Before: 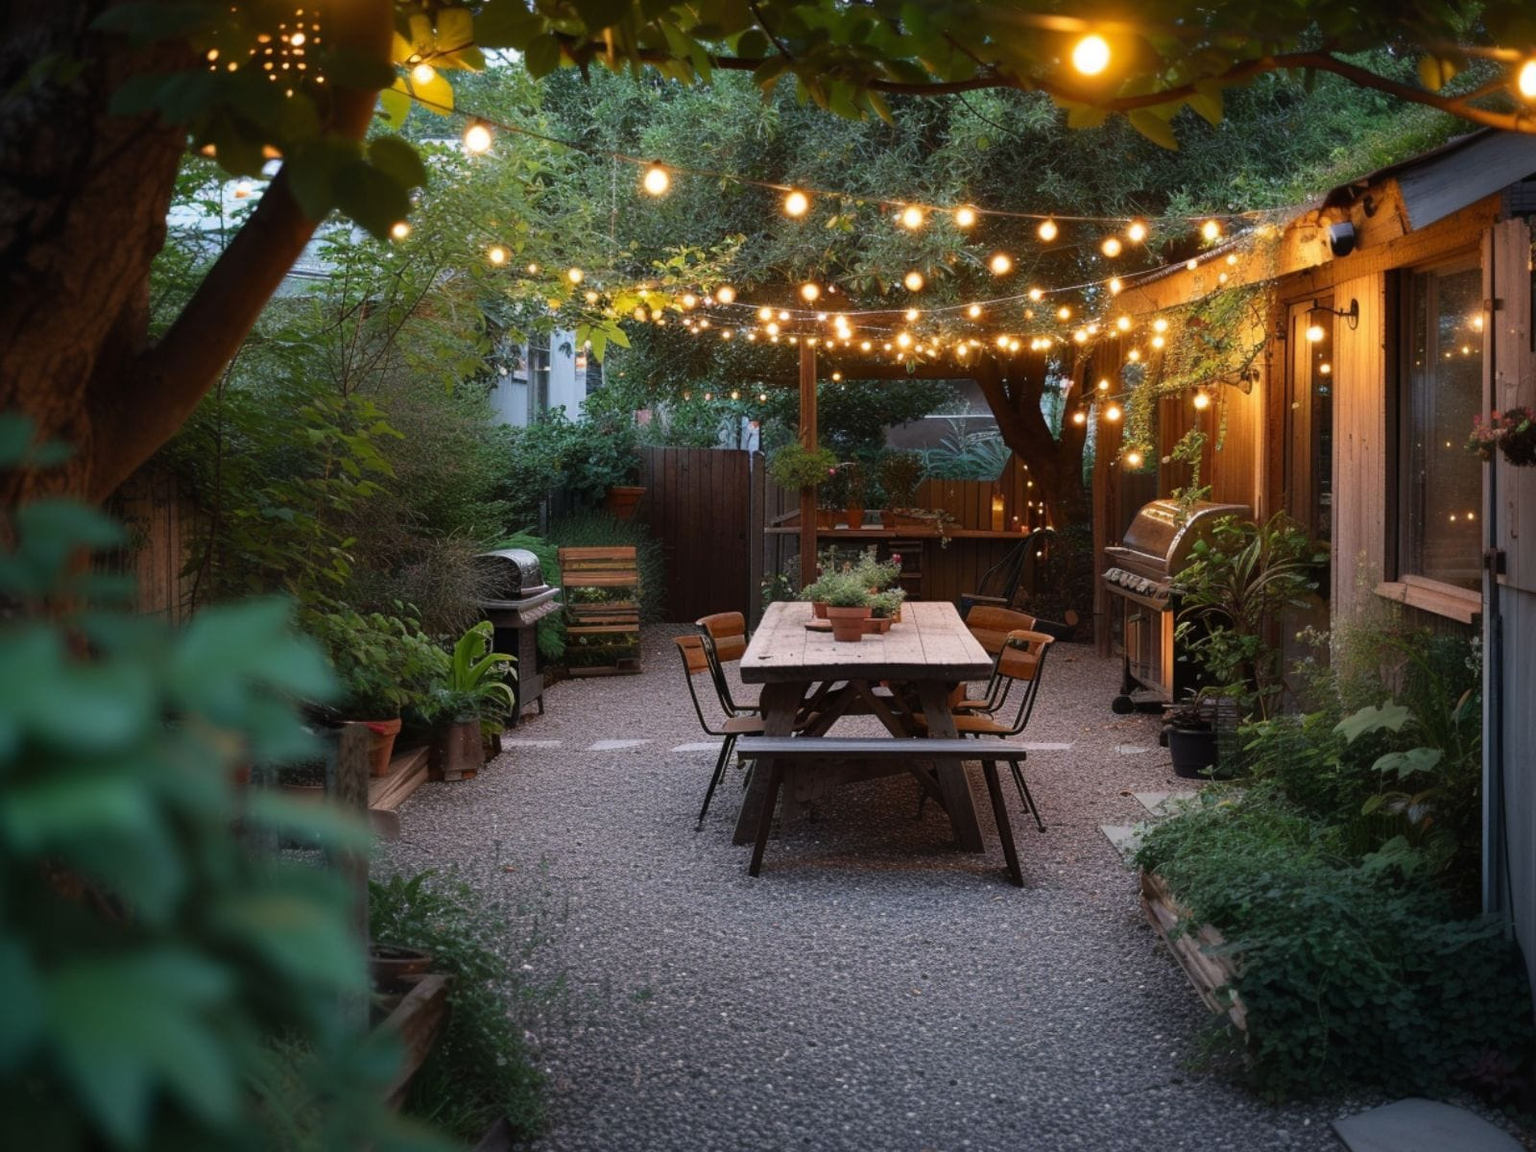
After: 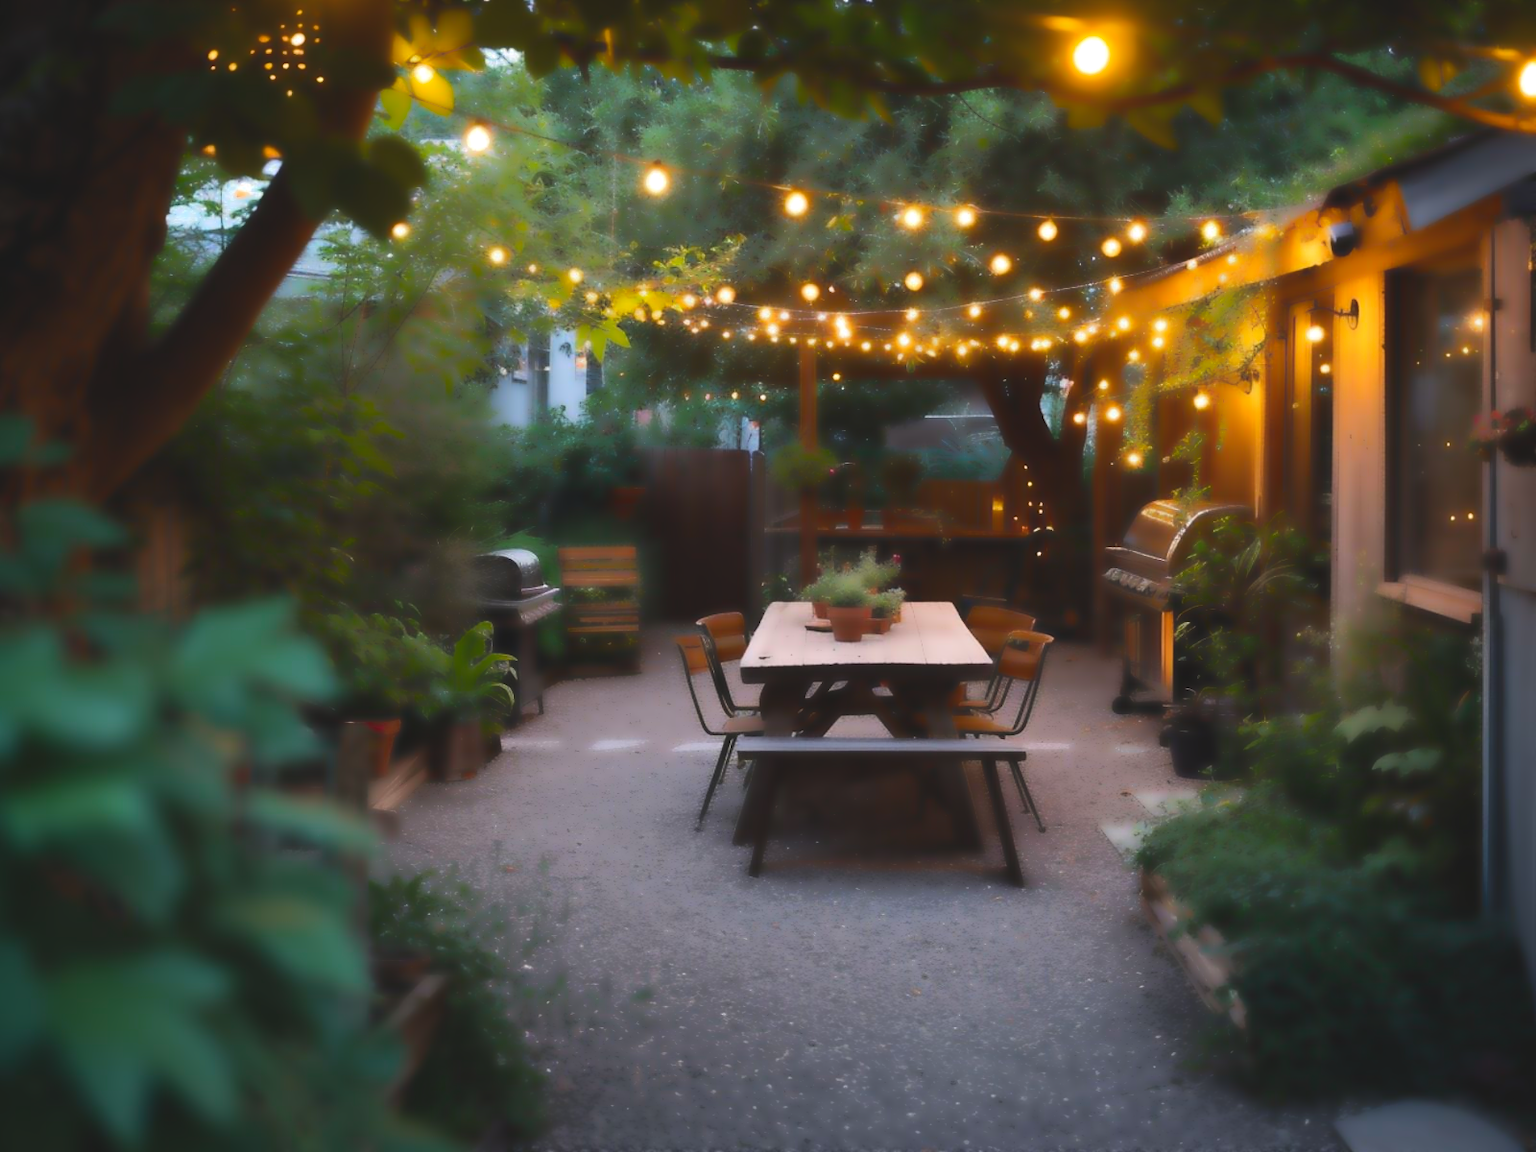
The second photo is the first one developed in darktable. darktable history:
tone equalizer: -8 EV -0.417 EV, -7 EV -0.389 EV, -6 EV -0.333 EV, -5 EV -0.222 EV, -3 EV 0.222 EV, -2 EV 0.333 EV, -1 EV 0.389 EV, +0 EV 0.417 EV, edges refinement/feathering 500, mask exposure compensation -1.57 EV, preserve details no
color balance rgb: perceptual saturation grading › global saturation 20%, global vibrance 20%
exposure: black level correction -0.005, exposure 0.054 EV, compensate highlight preservation false
lowpass: radius 4, soften with bilateral filter, unbound 0
contrast brightness saturation: contrast -0.1, saturation -0.1
